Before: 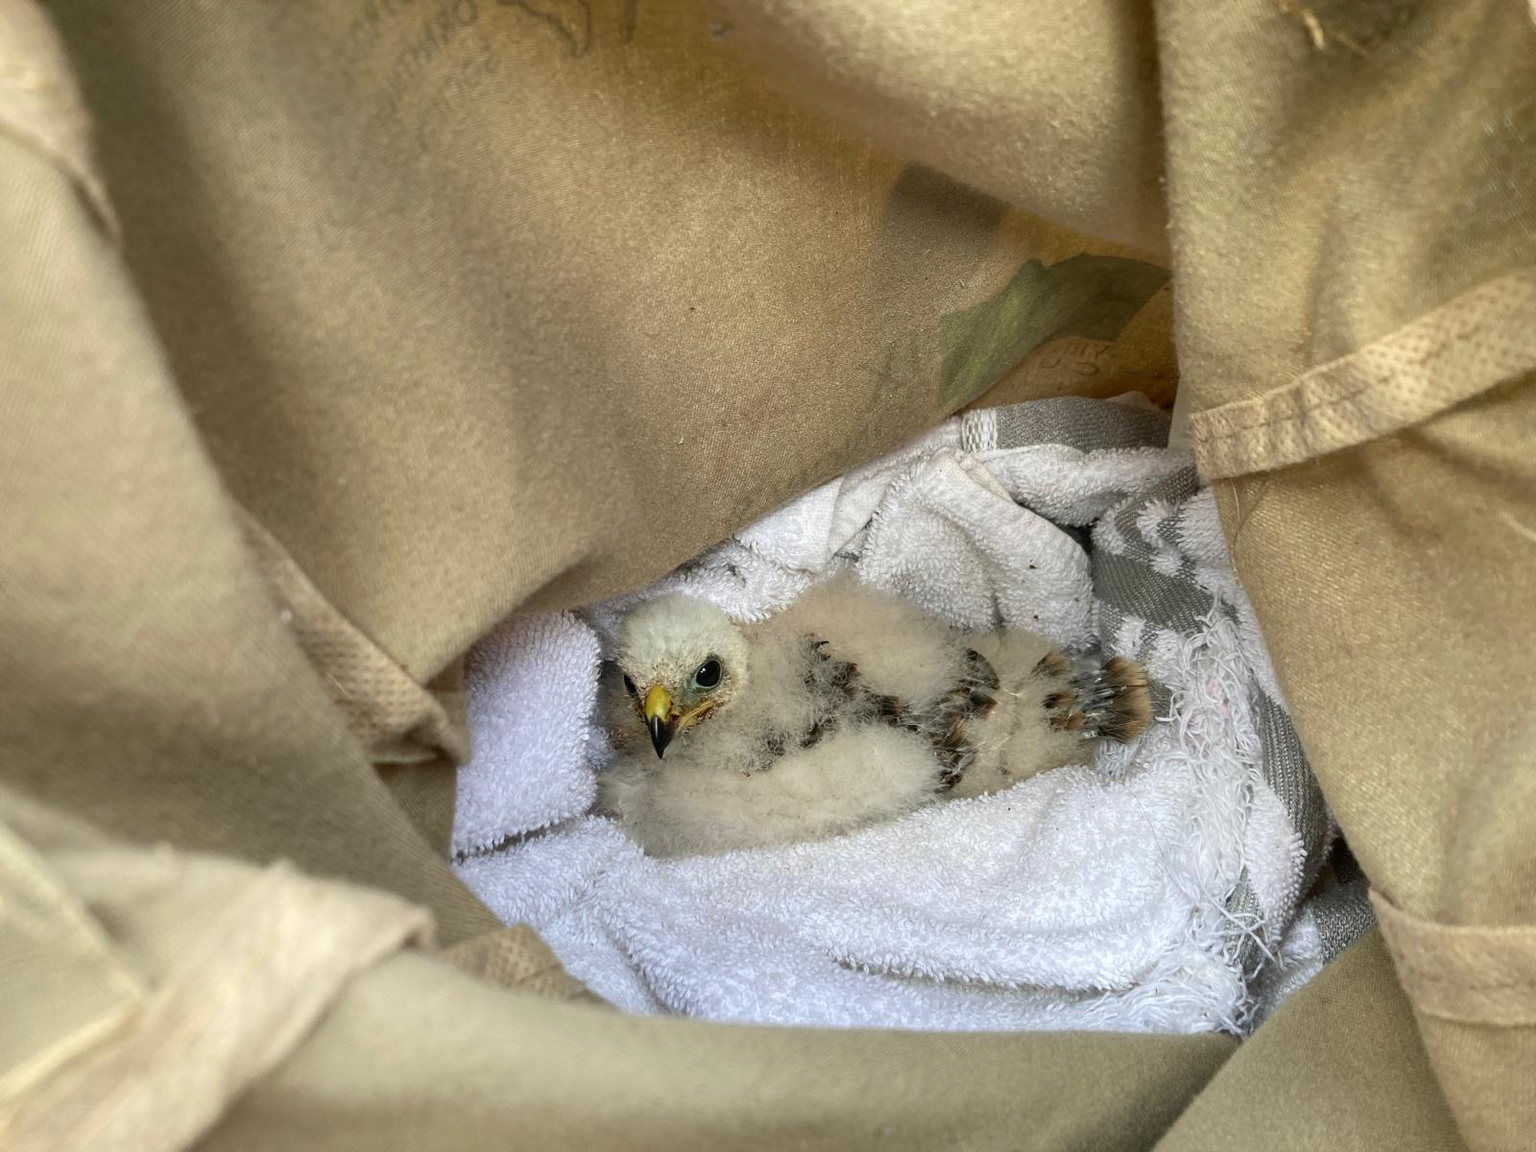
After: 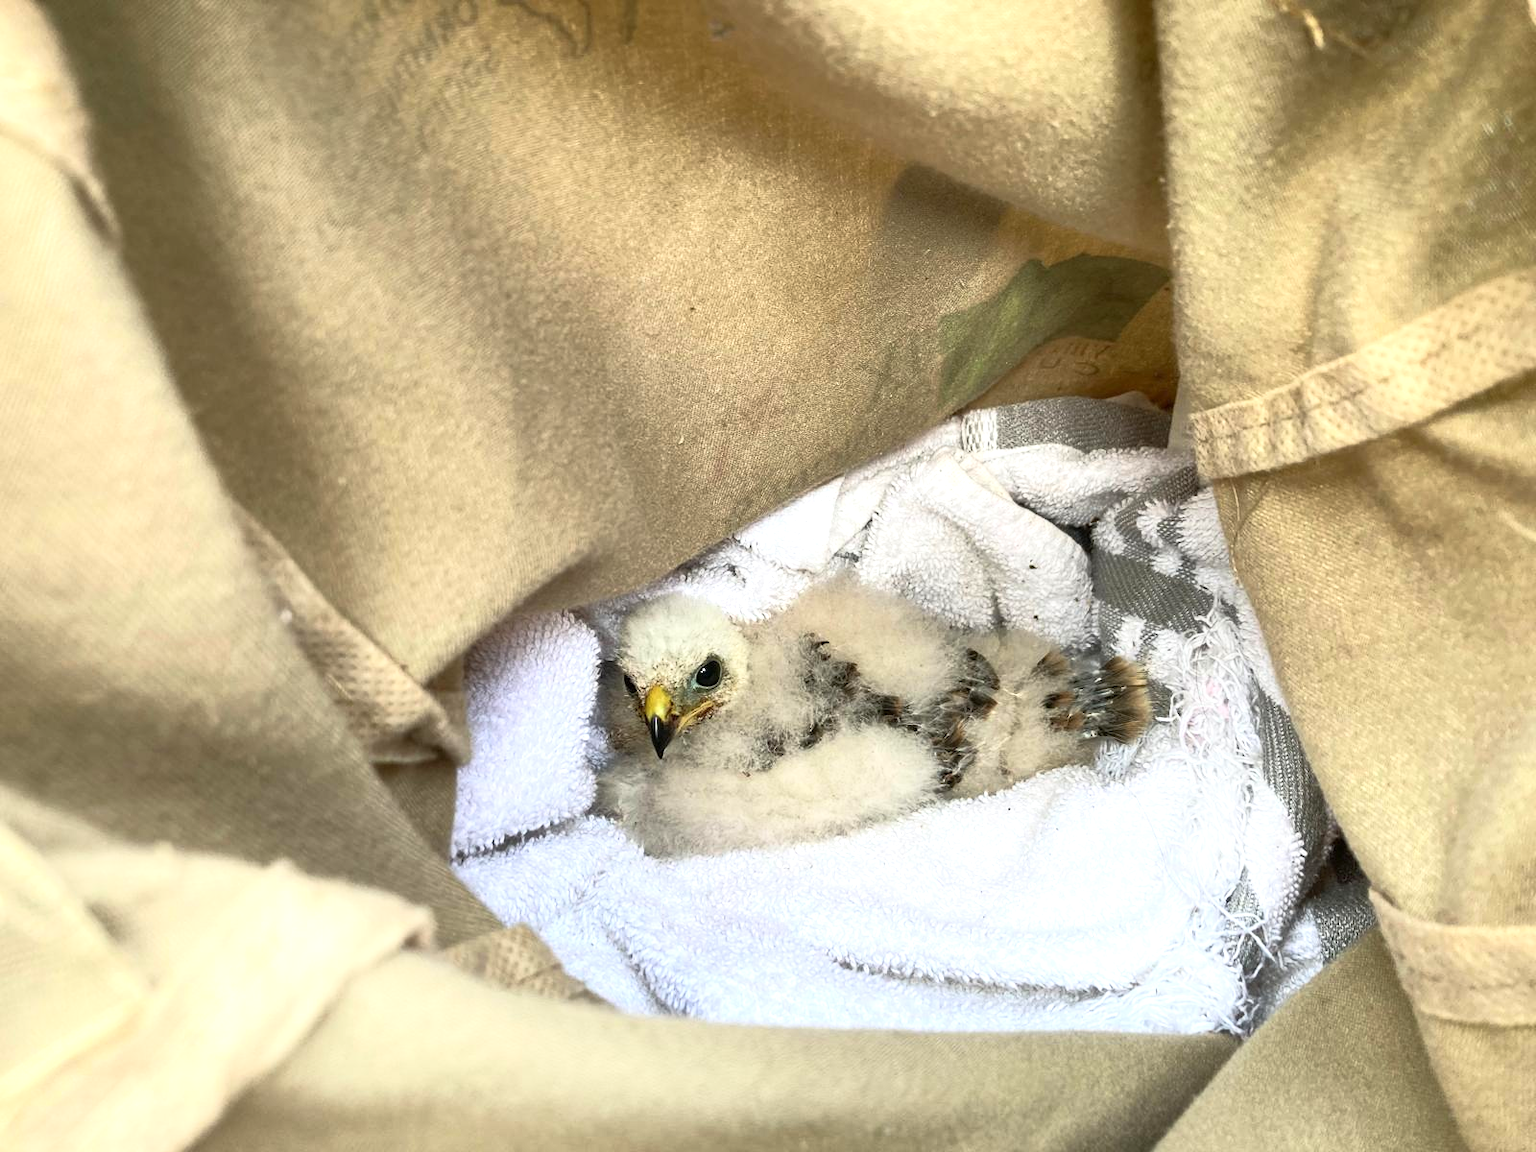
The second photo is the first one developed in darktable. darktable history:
base curve: curves: ch0 [(0, 0) (0.257, 0.25) (0.482, 0.586) (0.757, 0.871) (1, 1)]
exposure: exposure 0.6 EV, compensate highlight preservation false
